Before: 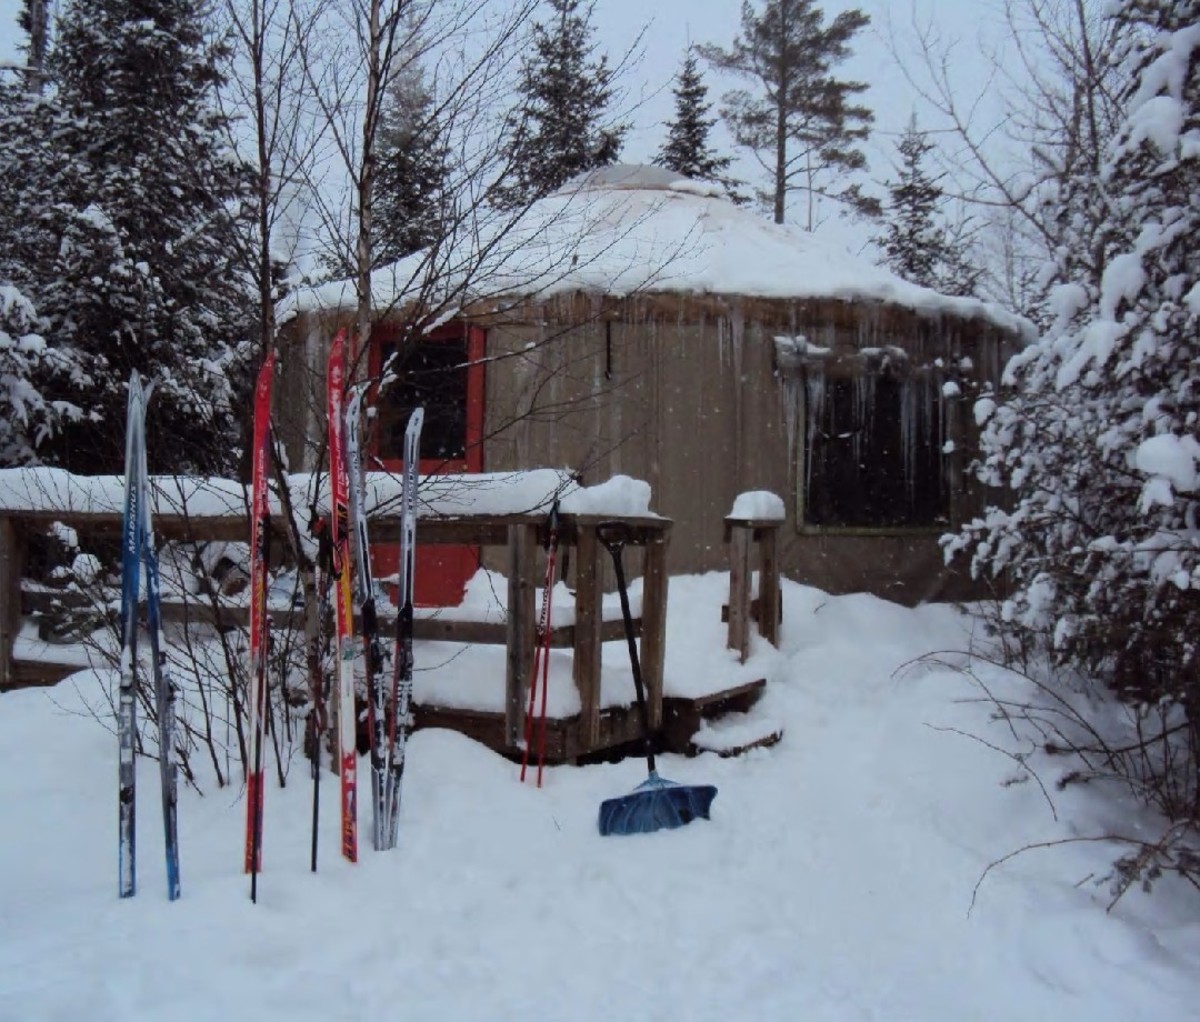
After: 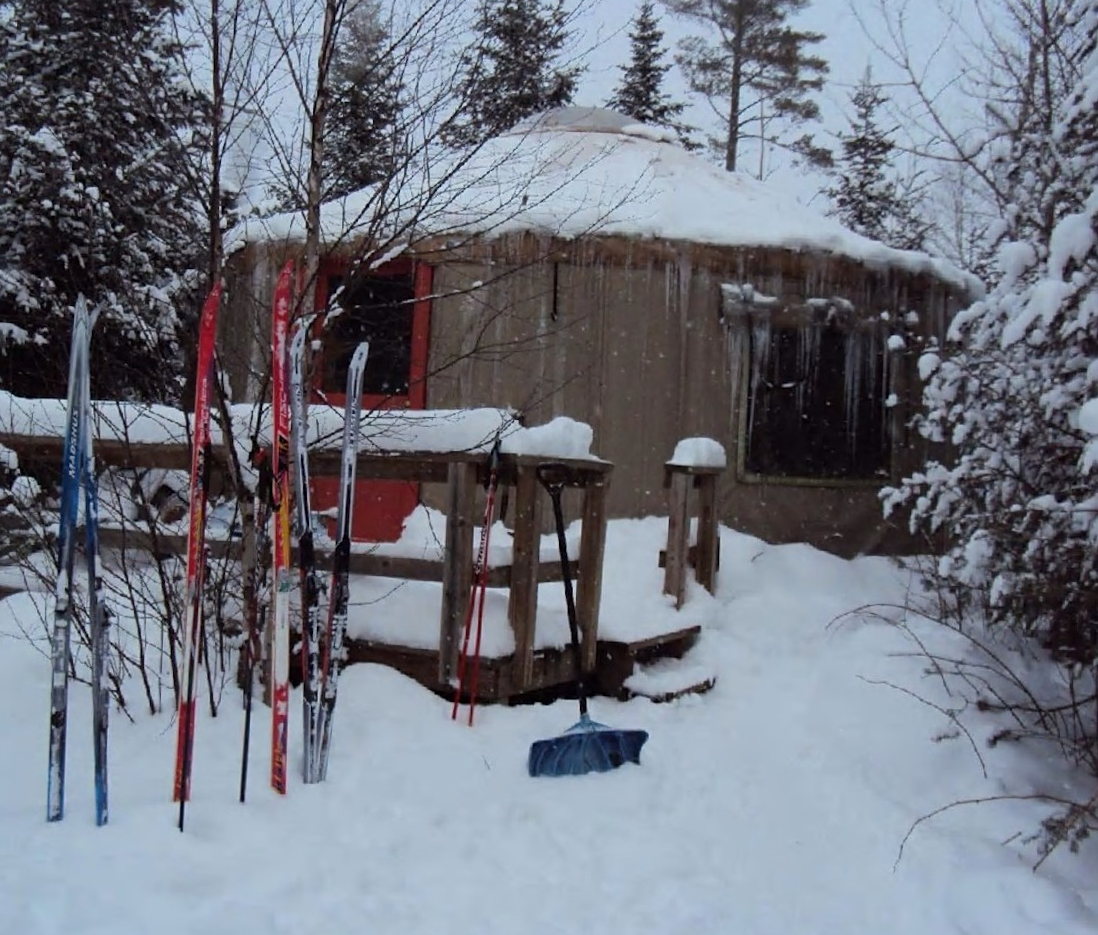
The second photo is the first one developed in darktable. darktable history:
crop and rotate: angle -2.04°, left 3.097%, top 4.003%, right 1.572%, bottom 0.709%
sharpen: amount 0.217
